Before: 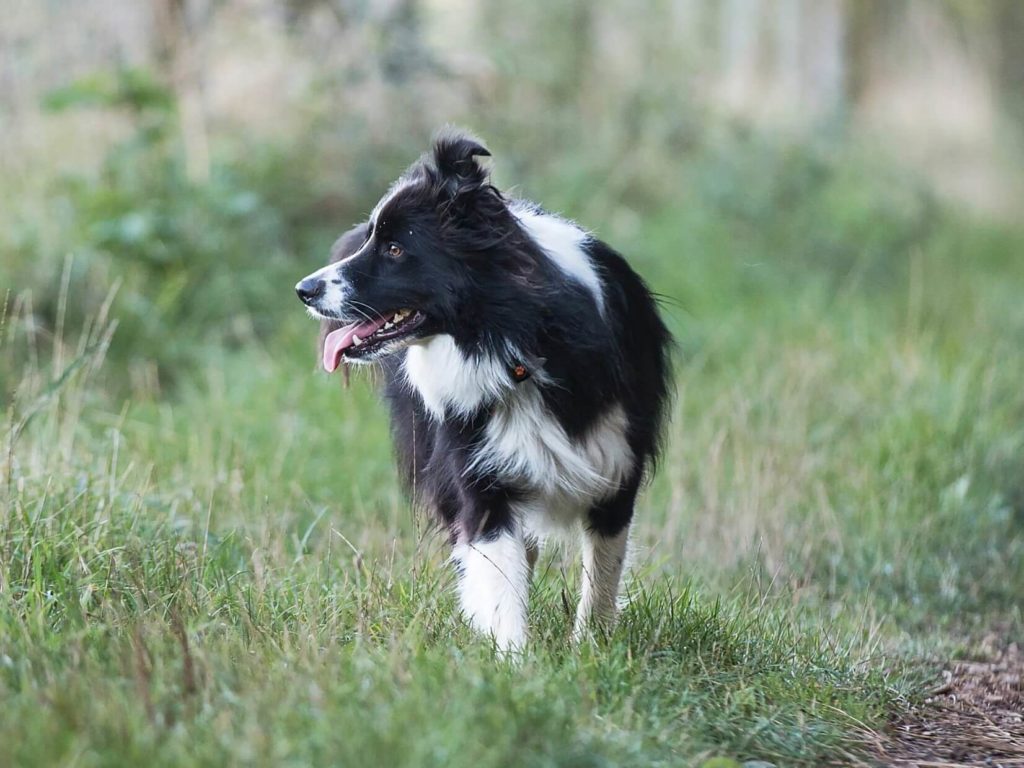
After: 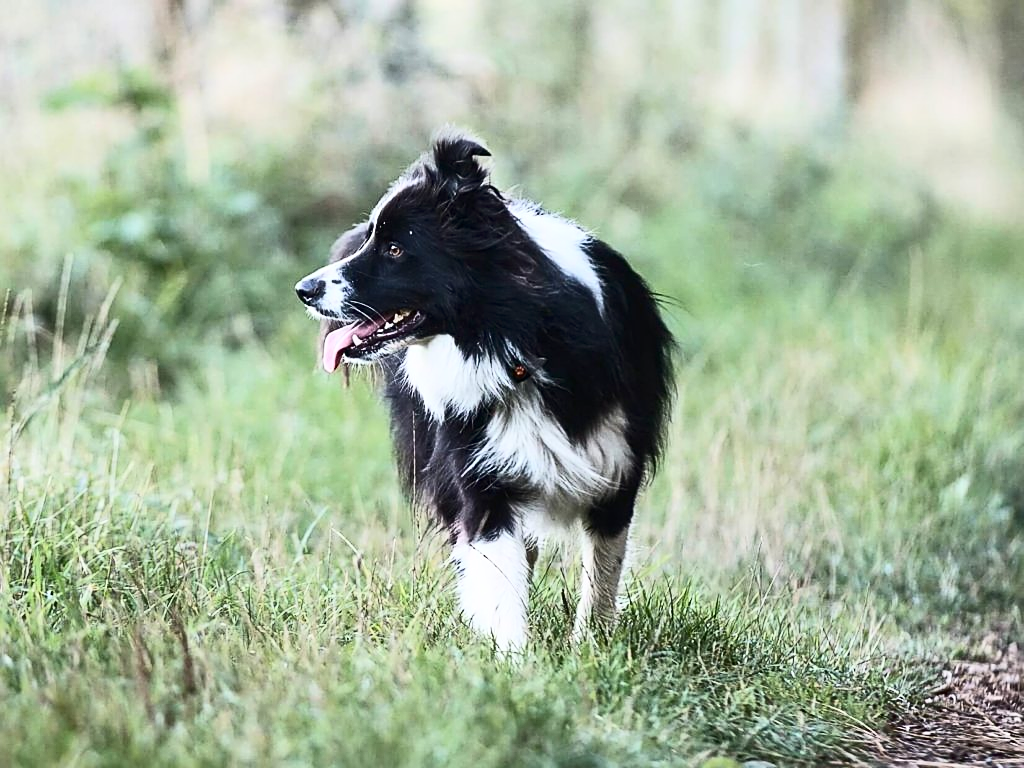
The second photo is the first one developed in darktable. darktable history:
contrast brightness saturation: contrast 0.39, brightness 0.1
sharpen: radius 1.967
